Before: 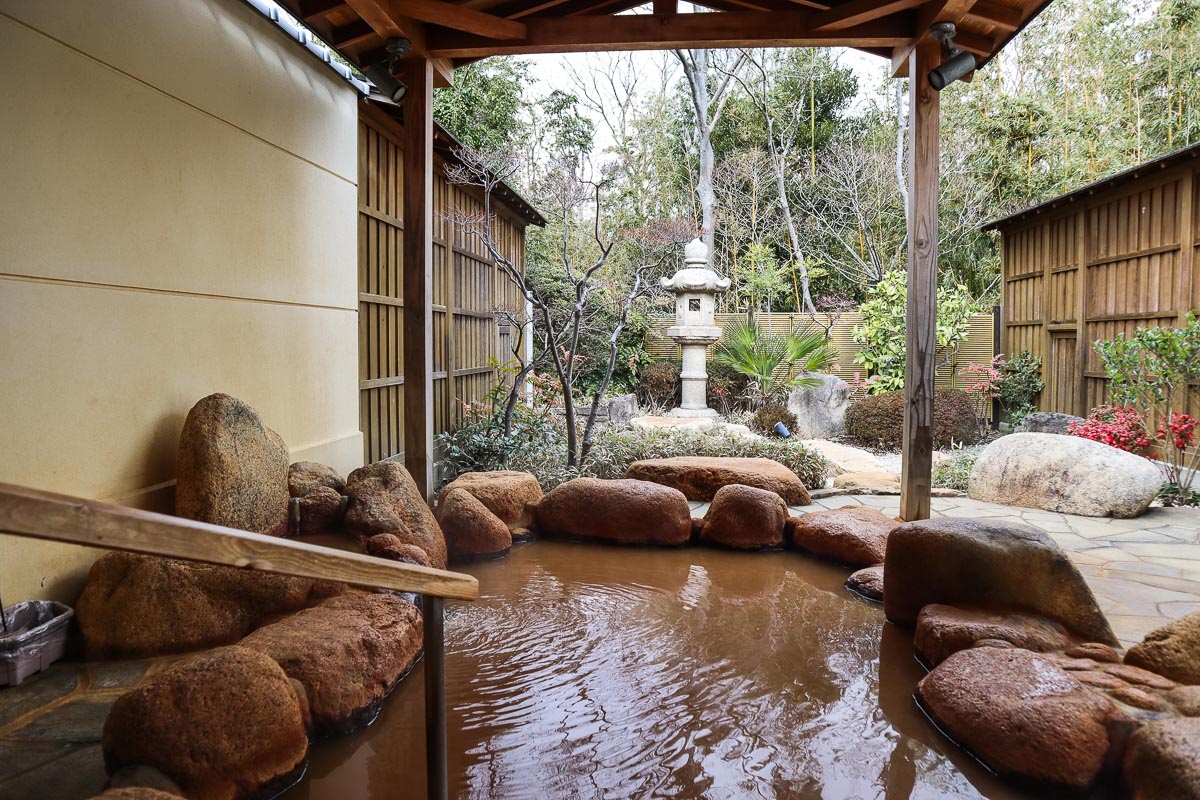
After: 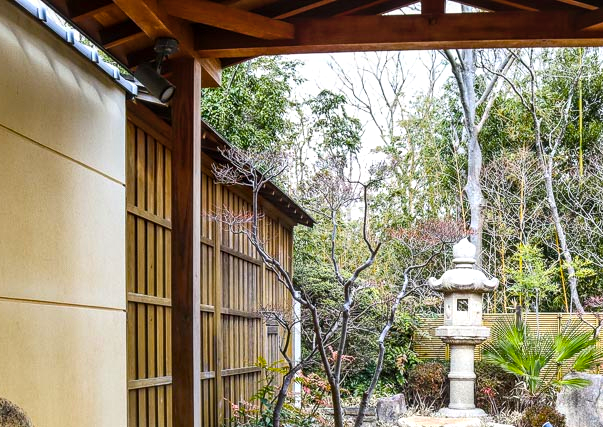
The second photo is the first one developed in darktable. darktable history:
local contrast: on, module defaults
crop: left 19.412%, right 30.27%, bottom 46.5%
color balance rgb: power › hue 73.32°, highlights gain › luminance 14.778%, linear chroma grading › global chroma 15.121%, perceptual saturation grading › global saturation 25.689%
